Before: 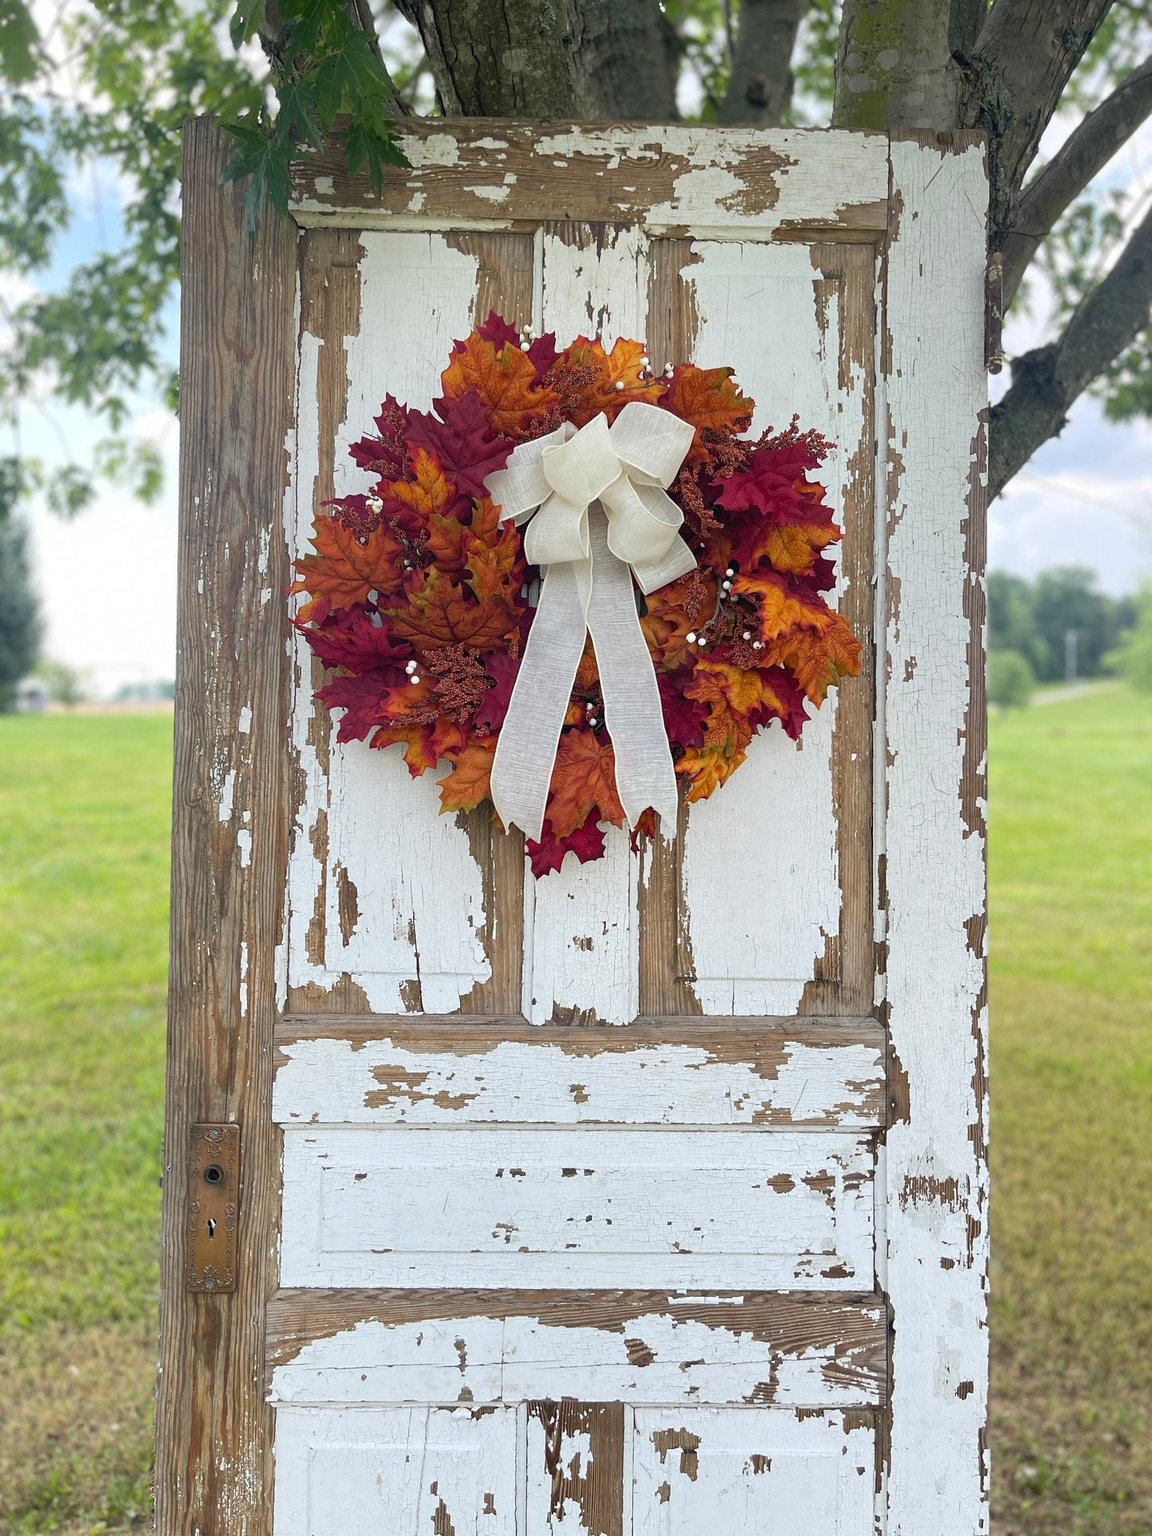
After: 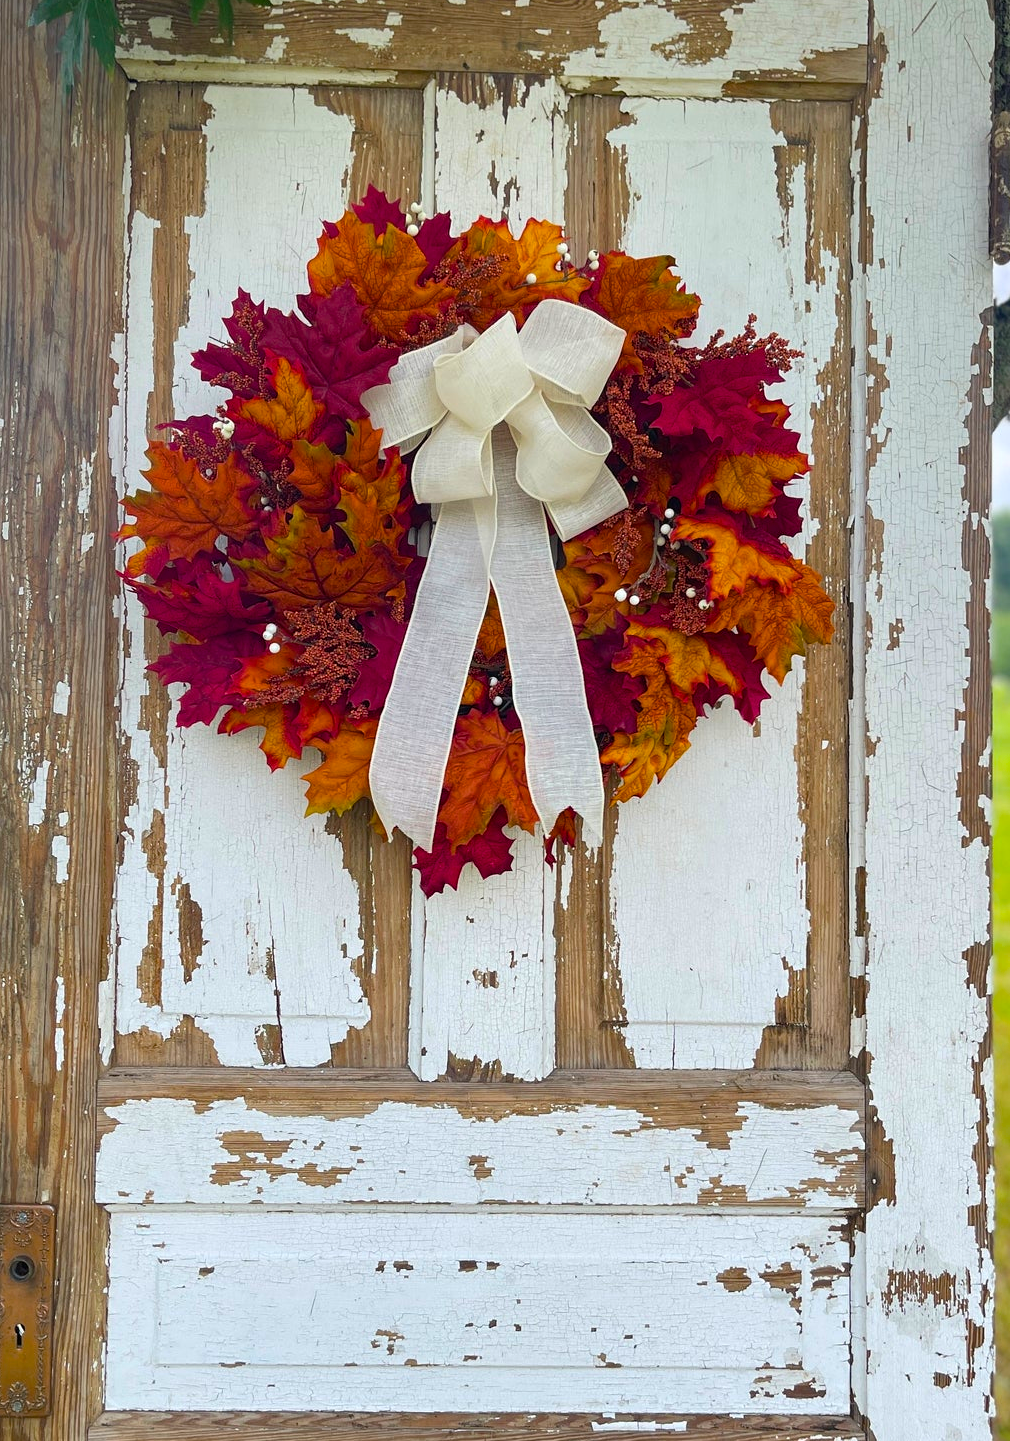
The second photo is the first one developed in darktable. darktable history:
crop and rotate: left 17.046%, top 10.659%, right 12.989%, bottom 14.553%
color balance rgb: linear chroma grading › global chroma 15%, perceptual saturation grading › global saturation 30%
